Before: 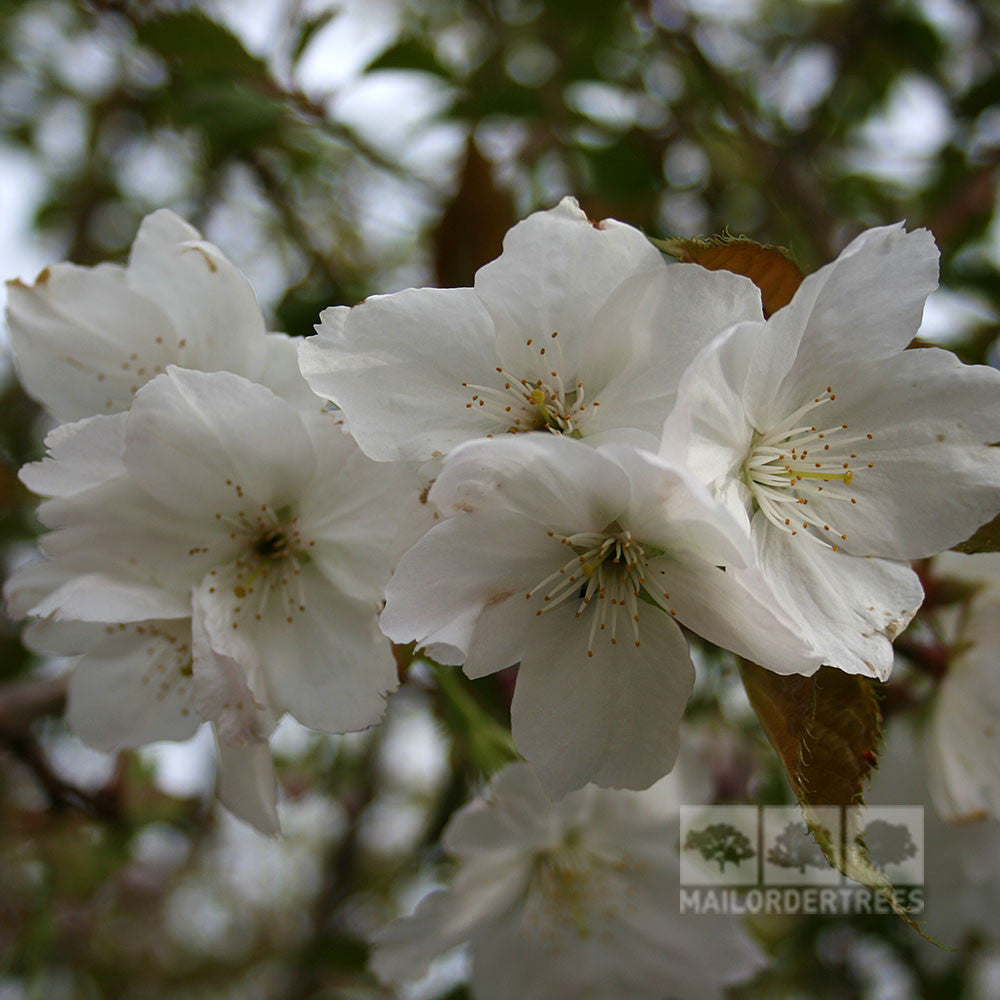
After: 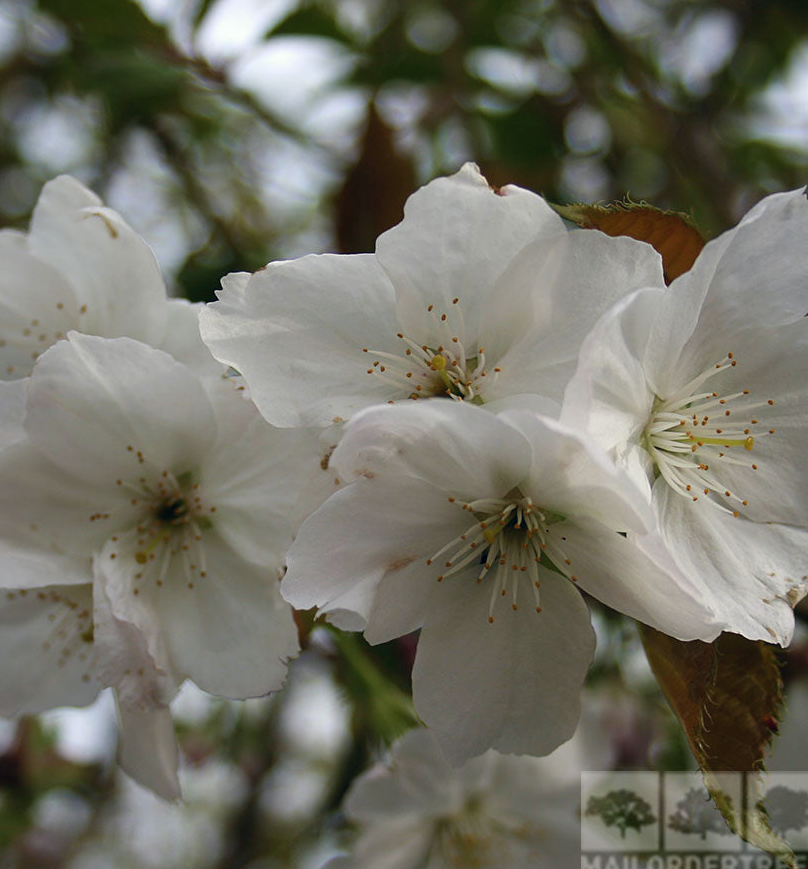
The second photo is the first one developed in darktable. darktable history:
crop: left 9.929%, top 3.475%, right 9.188%, bottom 9.529%
color correction: highlights a* 0.207, highlights b* 2.7, shadows a* -0.874, shadows b* -4.78
